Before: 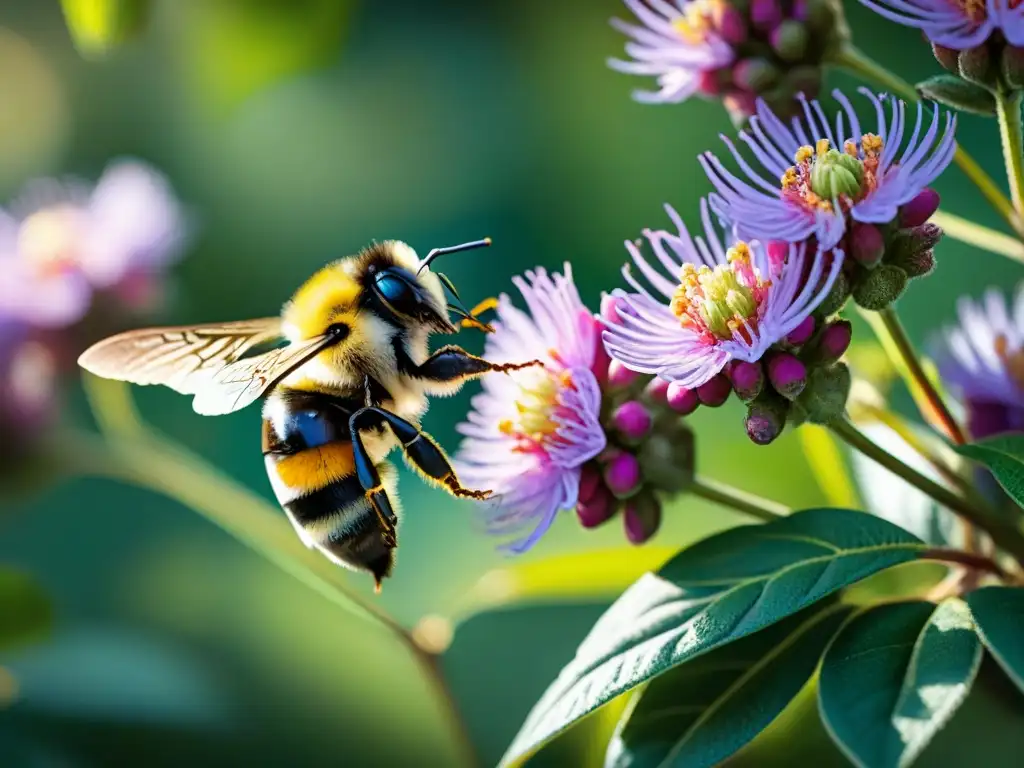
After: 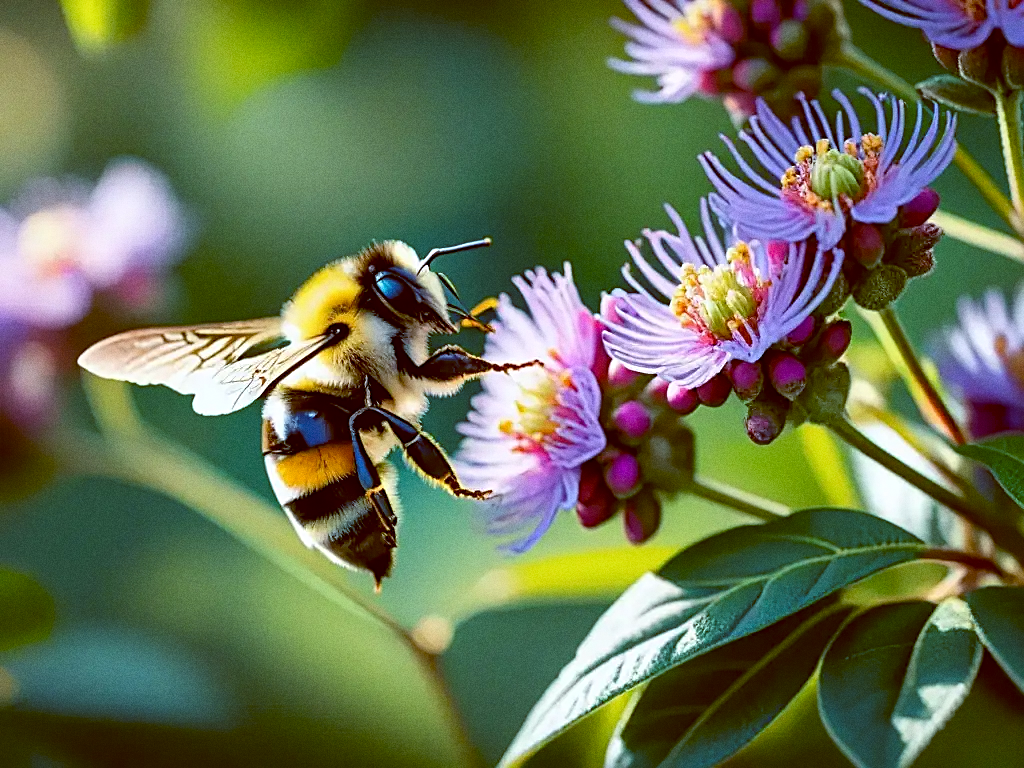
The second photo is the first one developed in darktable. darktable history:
grain: coarseness 0.47 ISO
sharpen: on, module defaults
color balance: lift [1, 1.015, 1.004, 0.985], gamma [1, 0.958, 0.971, 1.042], gain [1, 0.956, 0.977, 1.044]
